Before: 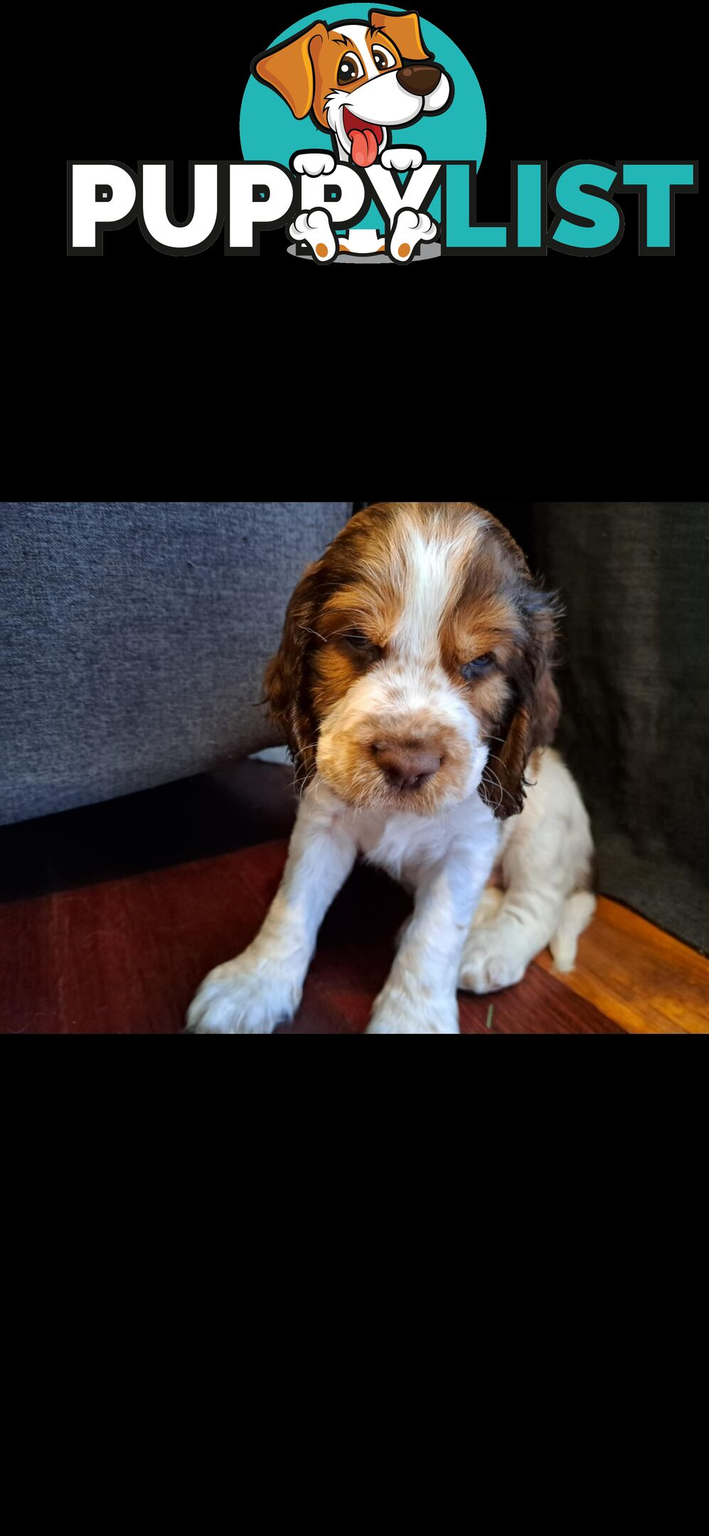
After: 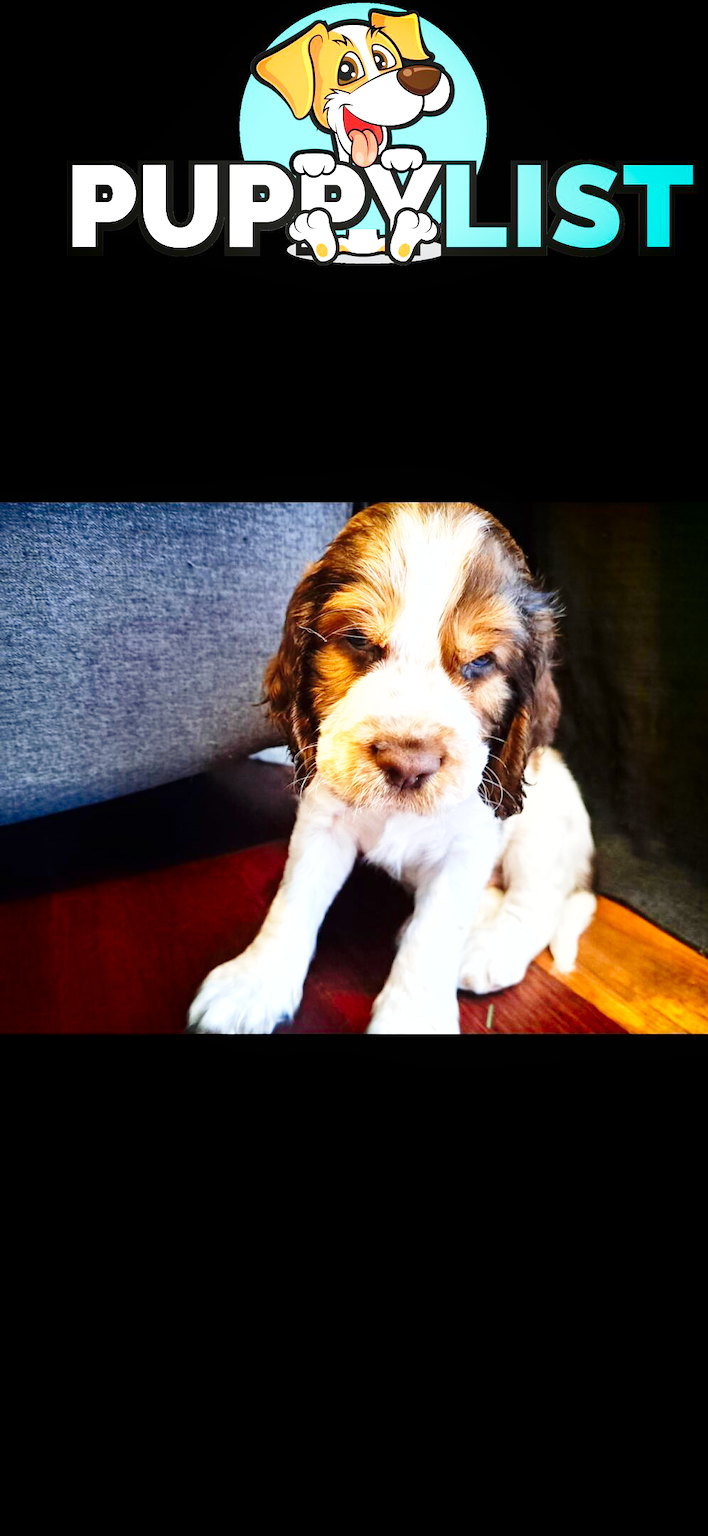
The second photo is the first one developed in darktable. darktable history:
base curve: curves: ch0 [(0, 0) (0.028, 0.03) (0.121, 0.232) (0.46, 0.748) (0.859, 0.968) (1, 1)], preserve colors none
exposure: black level correction 0, exposure 0.947 EV, compensate highlight preservation false
shadows and highlights: shadows -87.2, highlights -35.88, soften with gaussian
